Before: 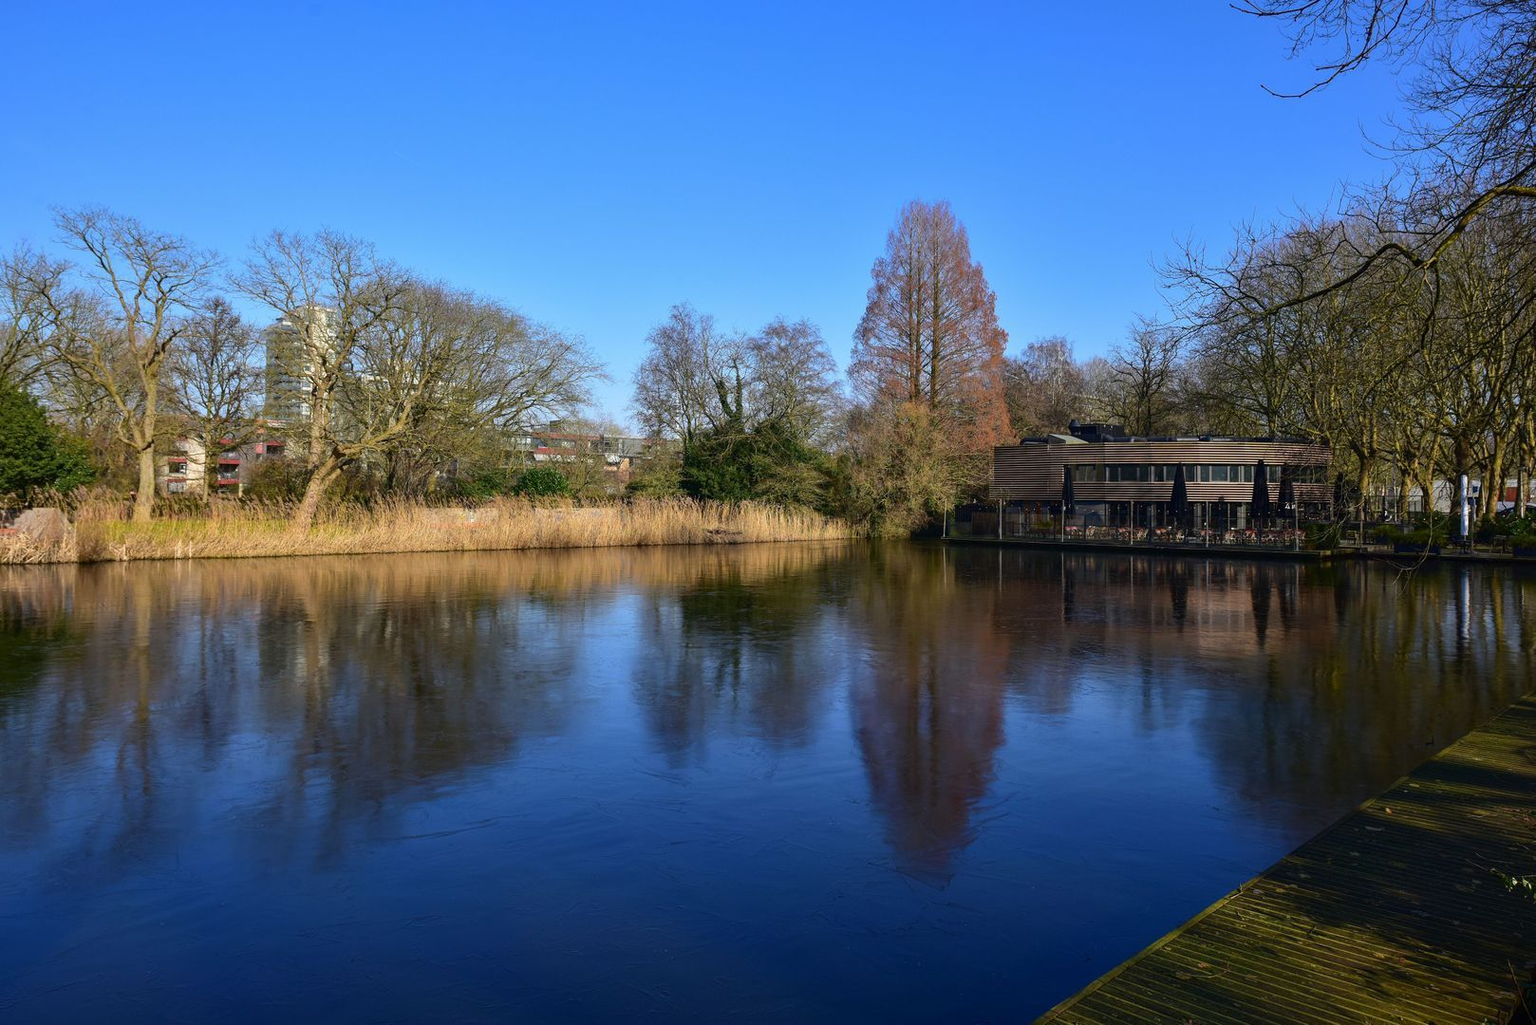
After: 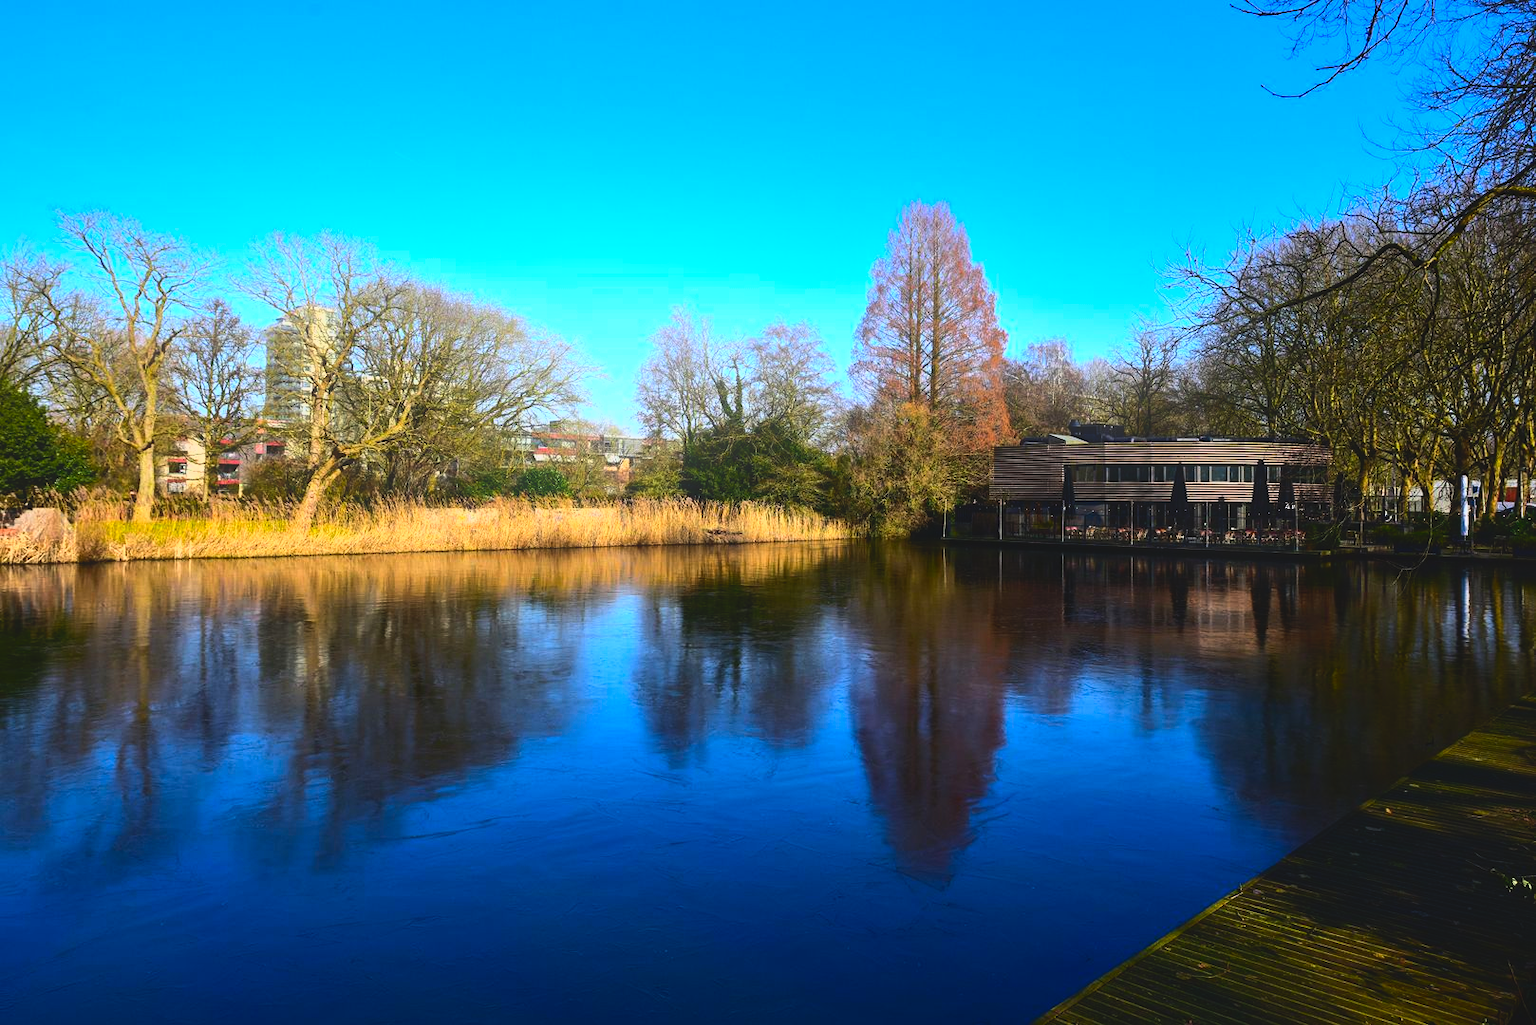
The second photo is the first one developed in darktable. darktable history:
tone equalizer: -8 EV -1.08 EV, -7 EV -1.01 EV, -6 EV -0.867 EV, -5 EV -0.578 EV, -3 EV 0.578 EV, -2 EV 0.867 EV, -1 EV 1.01 EV, +0 EV 1.08 EV, edges refinement/feathering 500, mask exposure compensation -1.57 EV, preserve details no
bloom: size 16%, threshold 98%, strength 20%
contrast brightness saturation: contrast 0.09, saturation 0.28
lowpass: radius 0.1, contrast 0.85, saturation 1.1, unbound 0
